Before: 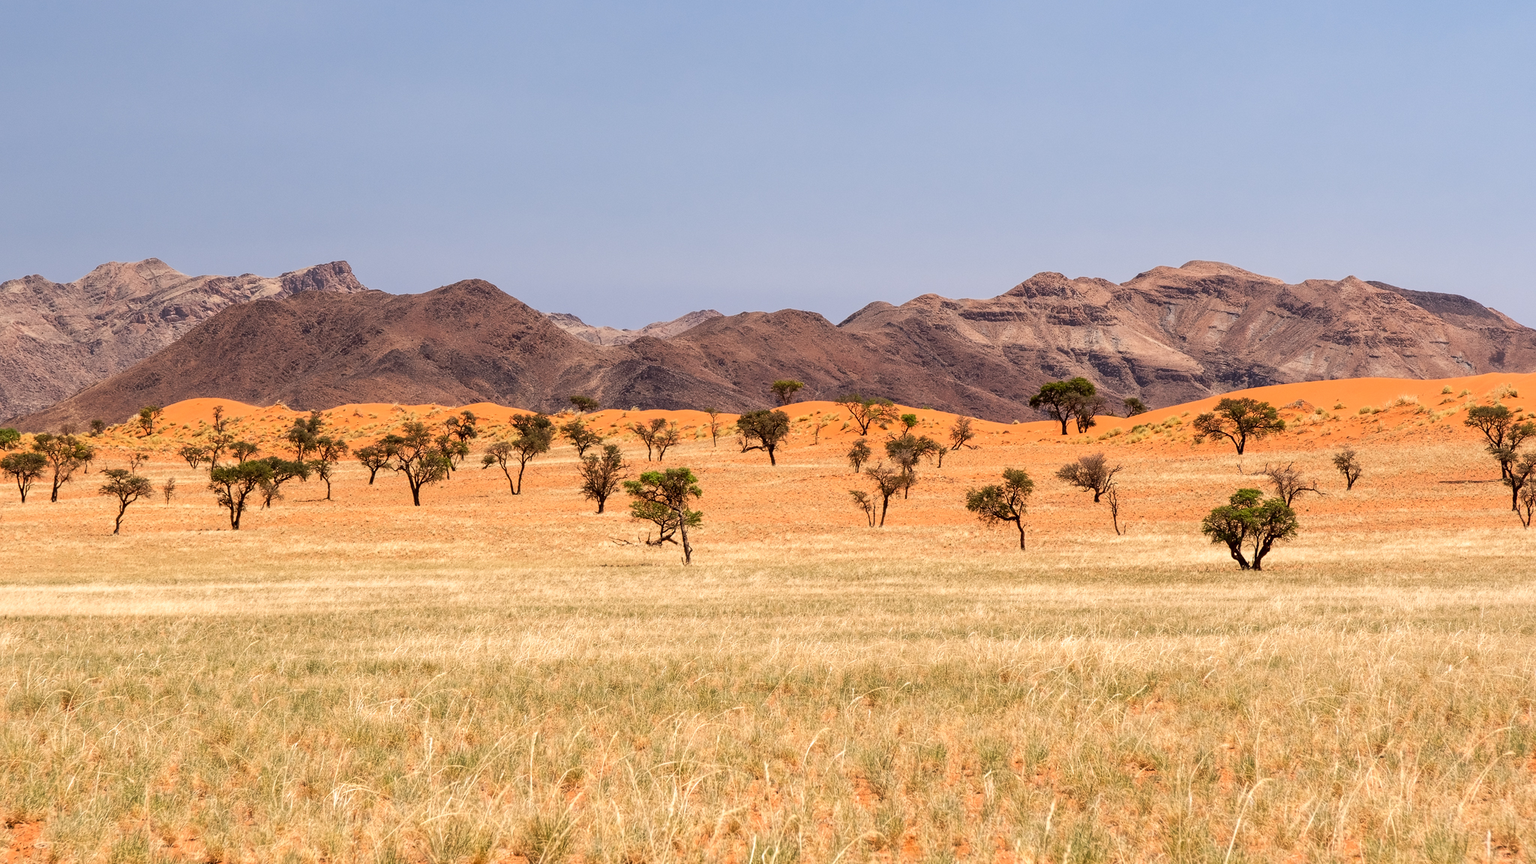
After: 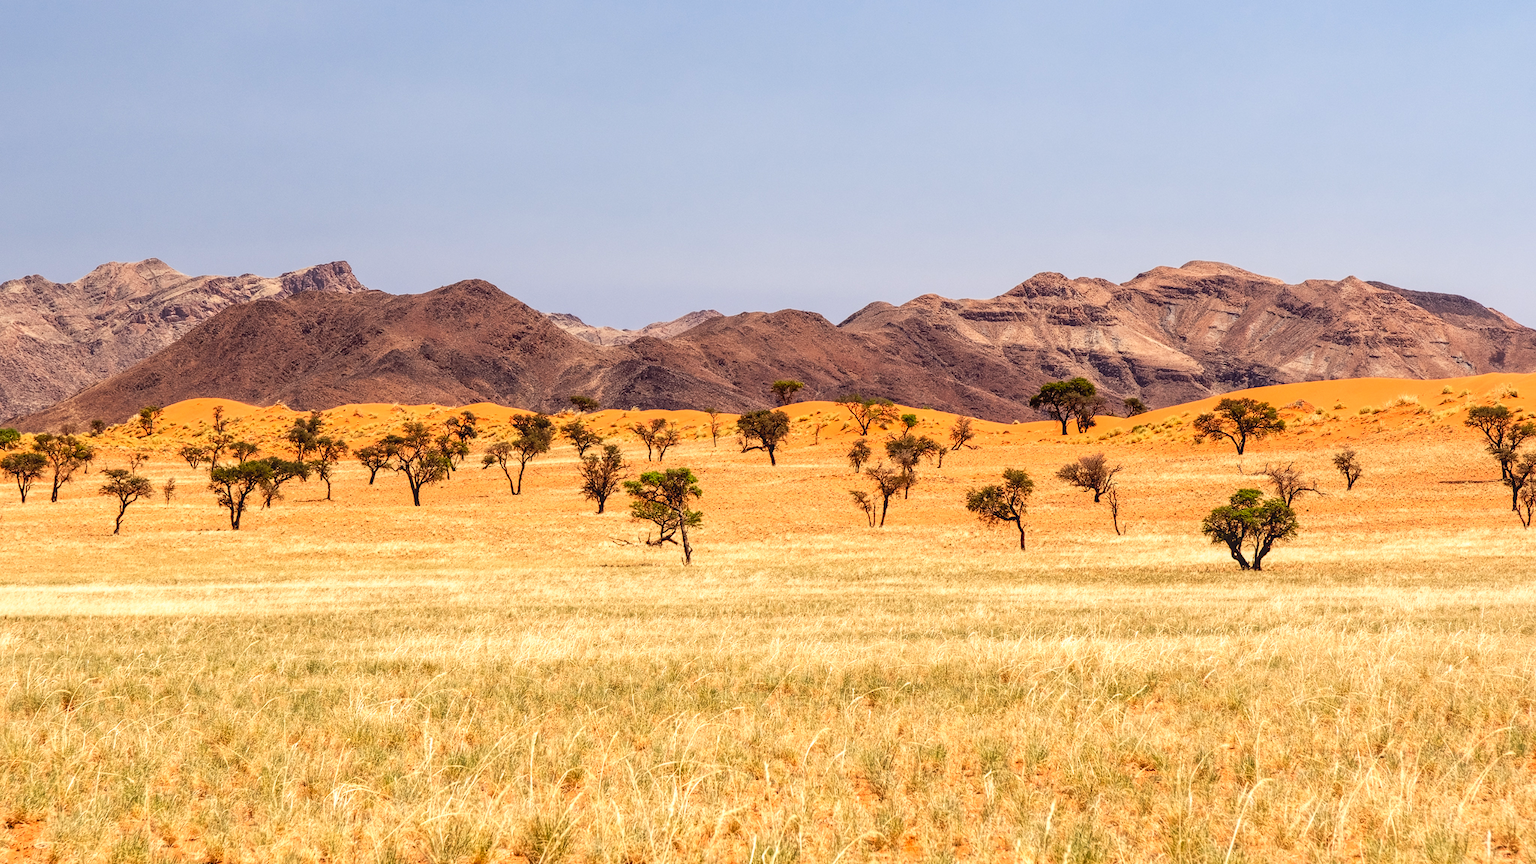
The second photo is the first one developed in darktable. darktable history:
tone curve: curves: ch0 [(0, 0) (0.003, 0.001) (0.011, 0.005) (0.025, 0.011) (0.044, 0.02) (0.069, 0.031) (0.1, 0.045) (0.136, 0.078) (0.177, 0.124) (0.224, 0.18) (0.277, 0.245) (0.335, 0.315) (0.399, 0.393) (0.468, 0.477) (0.543, 0.569) (0.623, 0.666) (0.709, 0.771) (0.801, 0.871) (0.898, 0.965) (1, 1)], preserve colors none
local contrast: detail 109%
color correction: highlights a* -0.928, highlights b* 4.59, shadows a* 3.59
